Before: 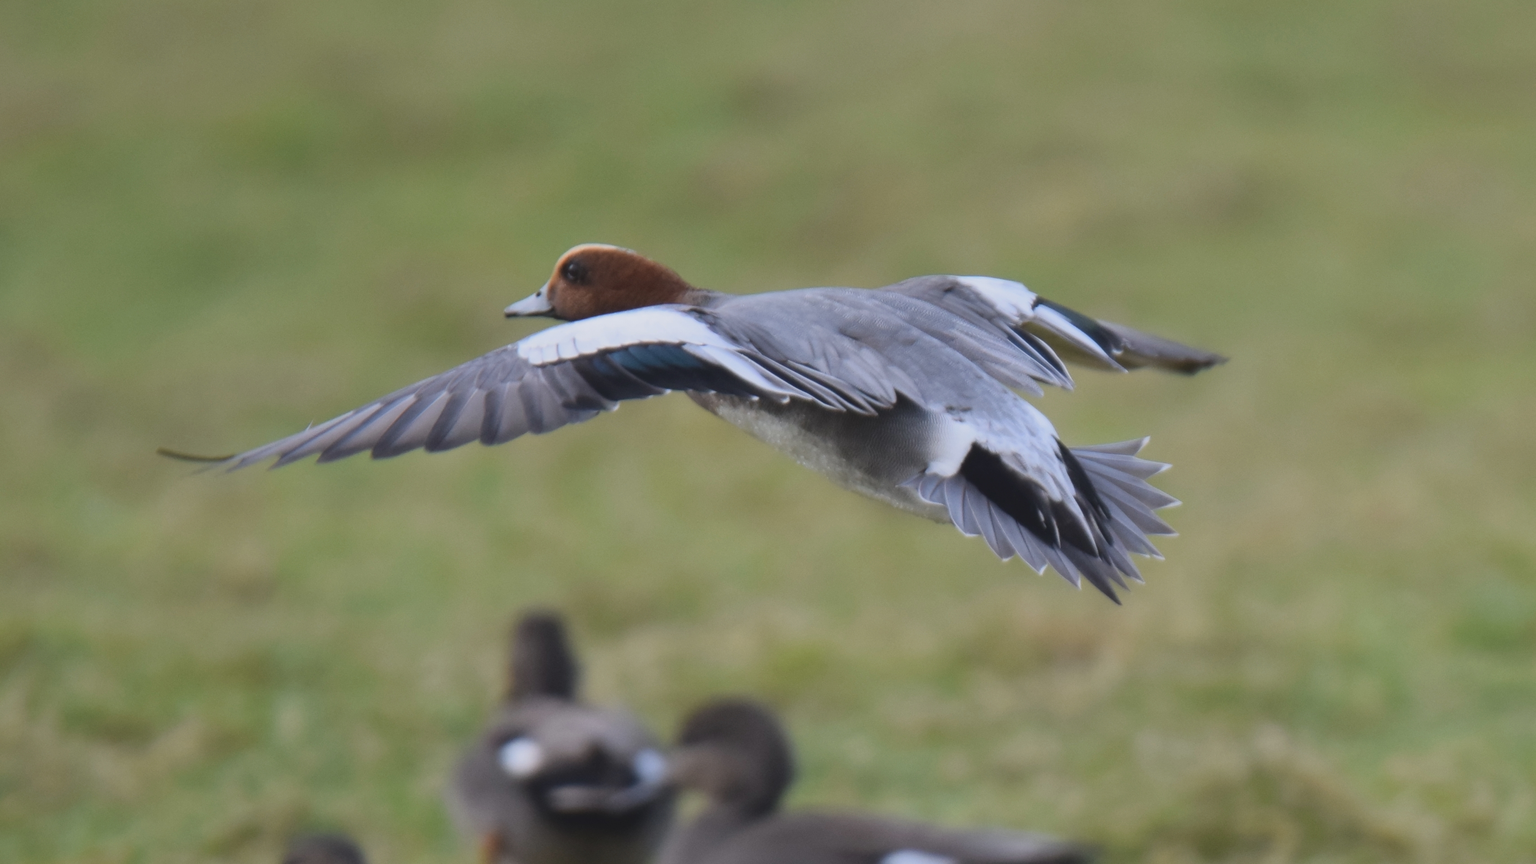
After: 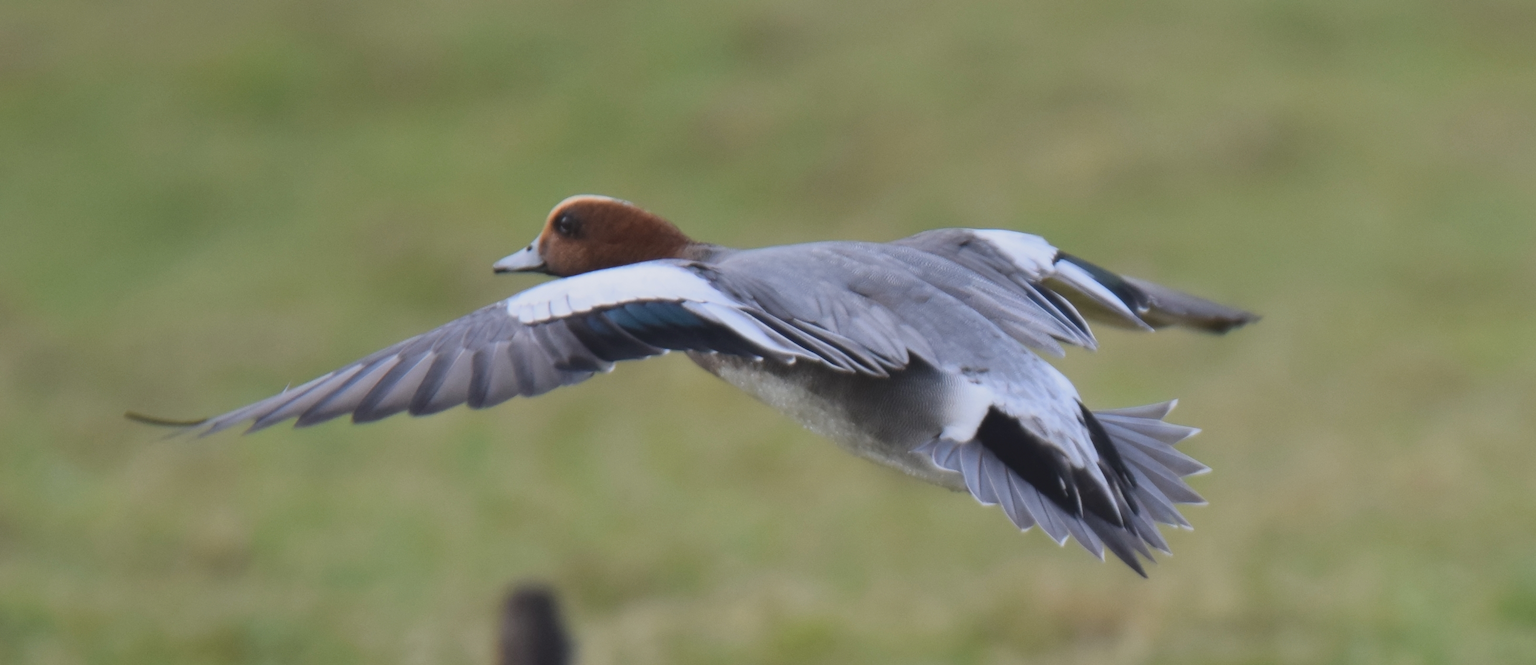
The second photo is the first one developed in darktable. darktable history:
crop: left 2.581%, top 6.992%, right 3.104%, bottom 20.339%
